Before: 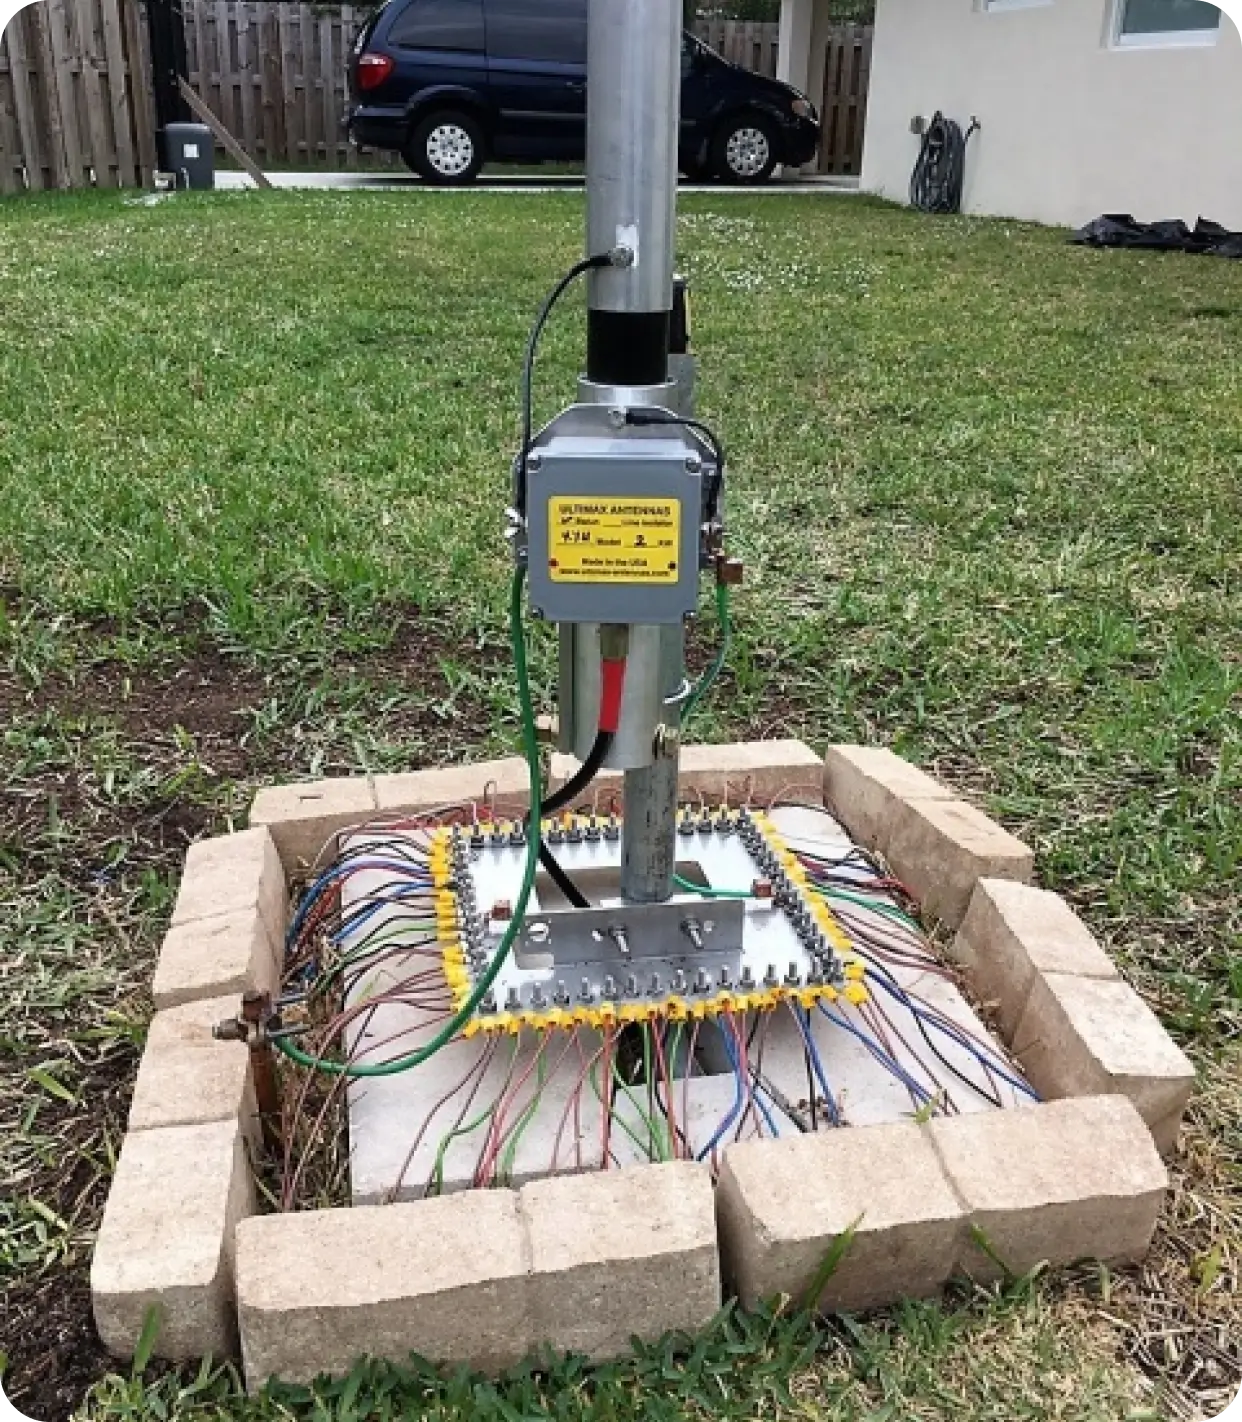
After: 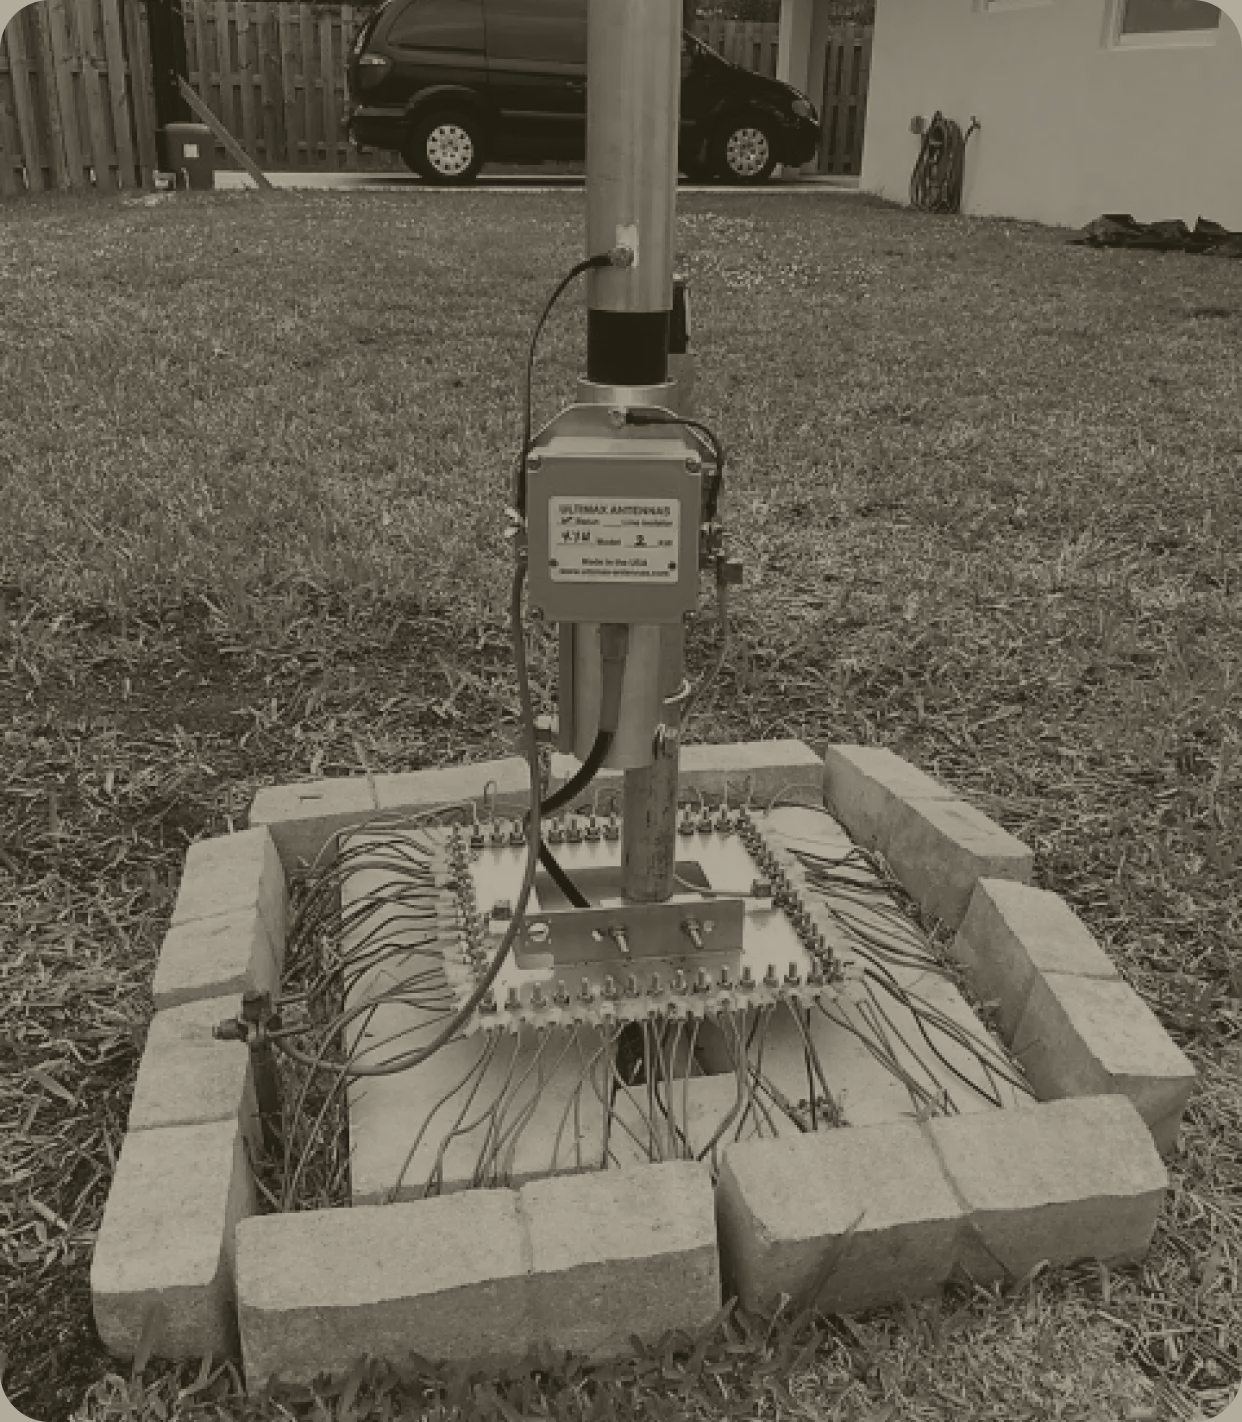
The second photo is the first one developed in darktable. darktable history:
colorize: hue 41.44°, saturation 22%, source mix 60%, lightness 10.61%
white balance: red 0.974, blue 1.044
